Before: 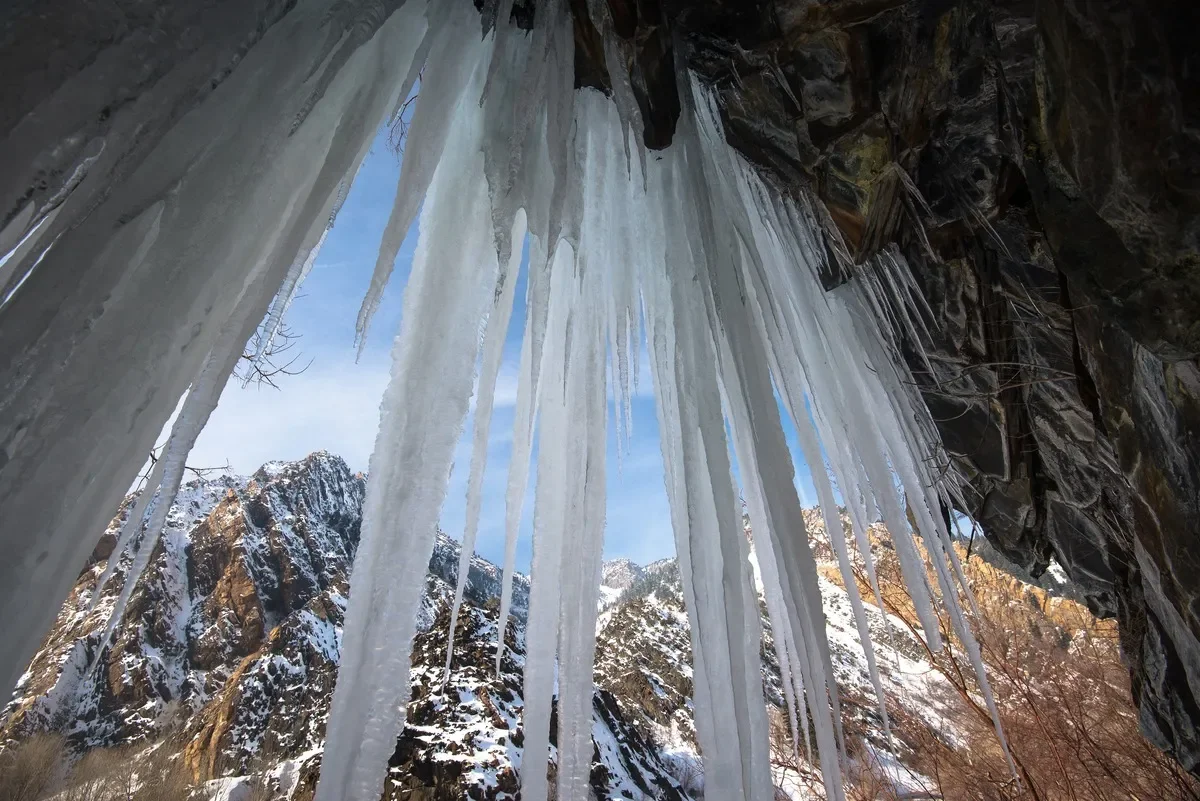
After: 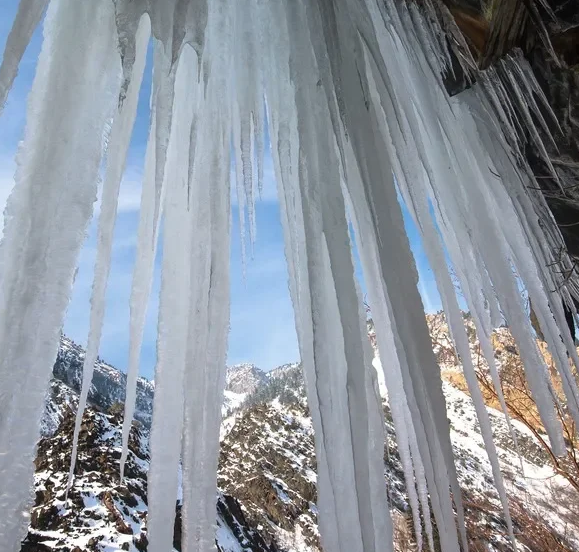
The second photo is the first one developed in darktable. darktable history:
crop: left 31.383%, top 24.449%, right 20.365%, bottom 6.537%
